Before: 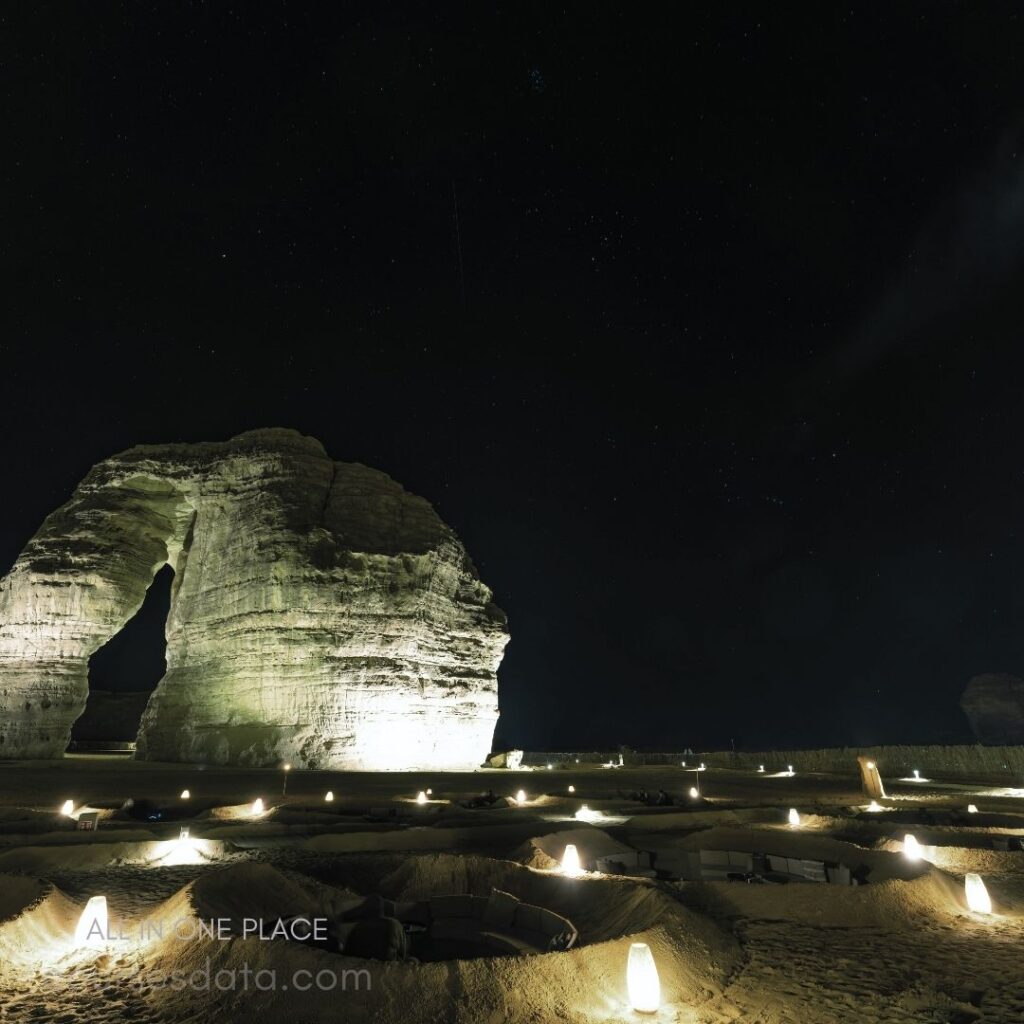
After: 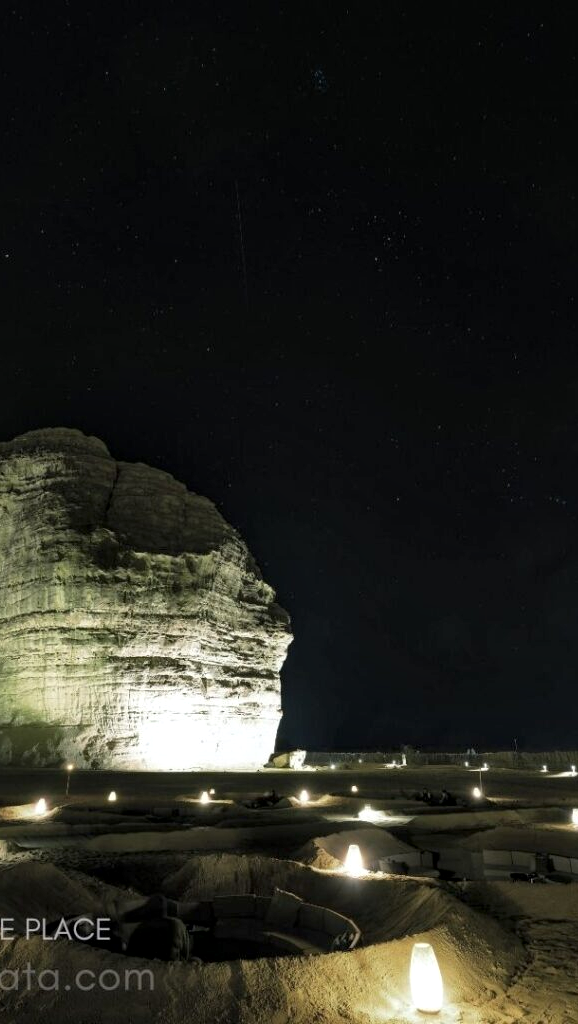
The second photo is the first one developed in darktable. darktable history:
local contrast: mode bilateral grid, contrast 20, coarseness 51, detail 149%, midtone range 0.2
crop: left 21.266%, right 22.257%
